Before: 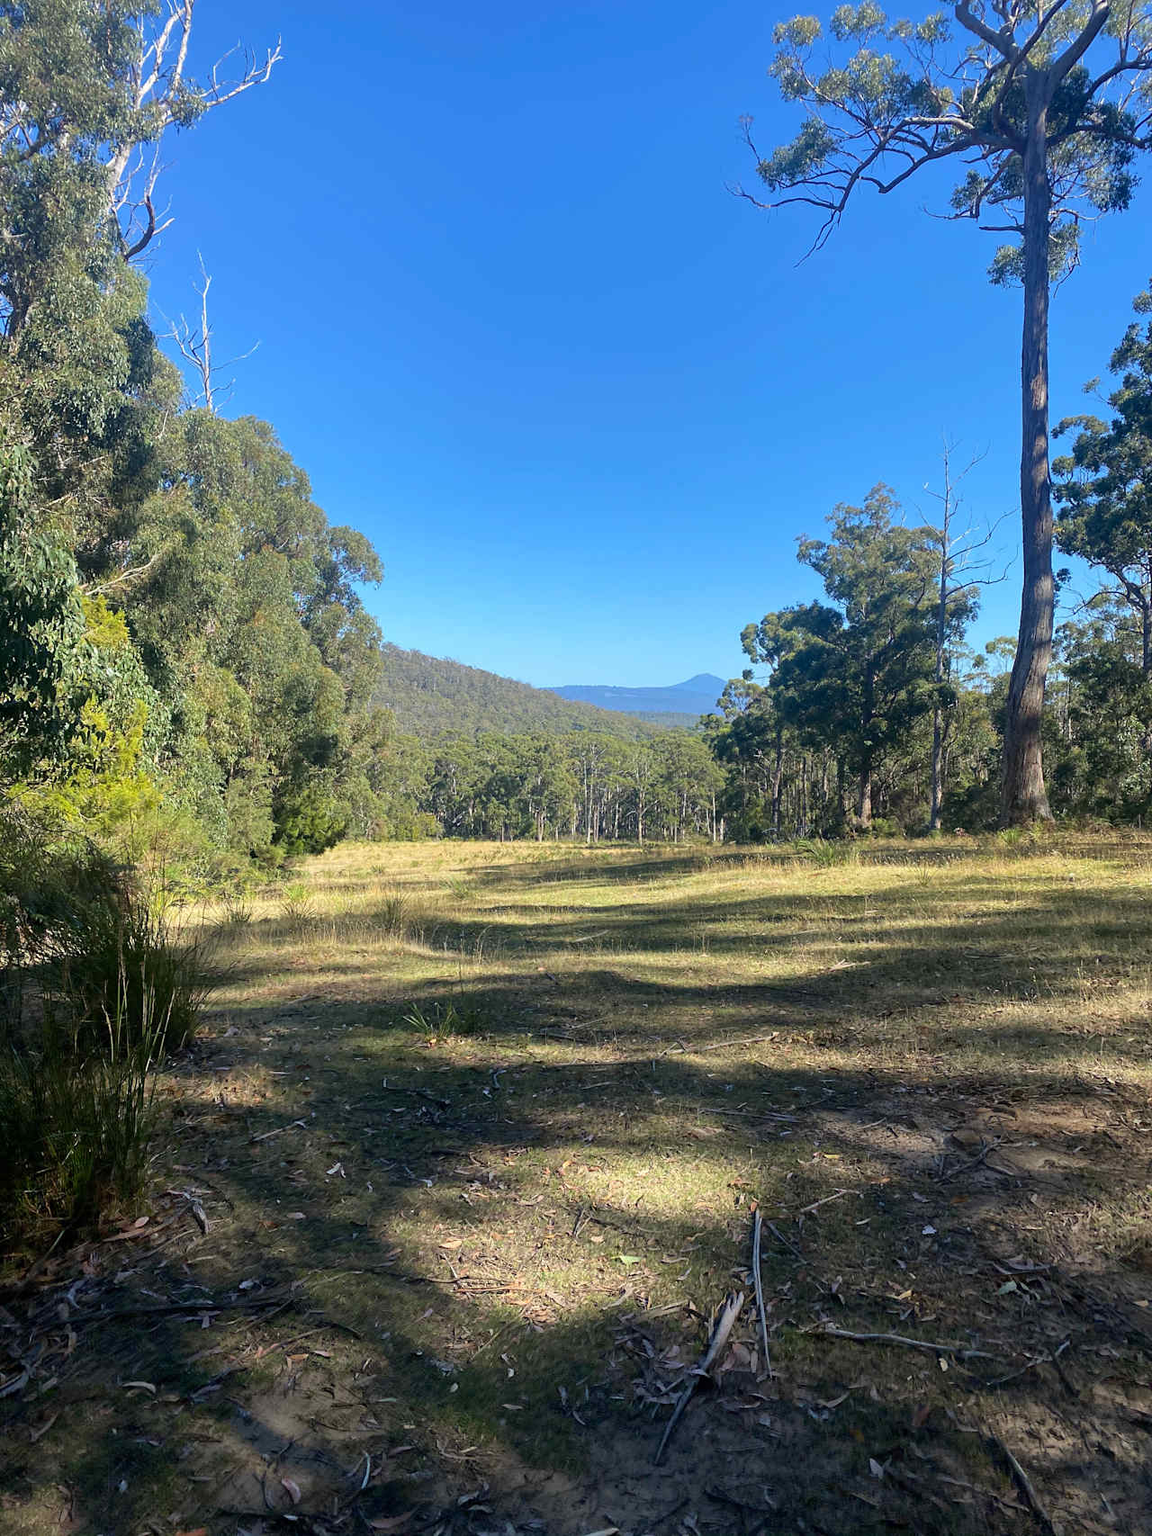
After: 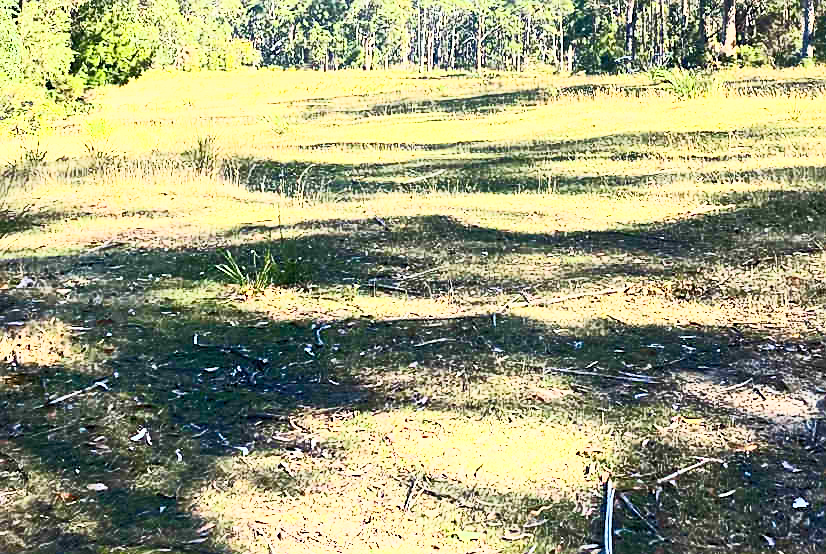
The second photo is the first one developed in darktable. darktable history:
crop: left 18.153%, top 50.663%, right 17.275%, bottom 16.847%
tone equalizer: edges refinement/feathering 500, mask exposure compensation -1.57 EV, preserve details no
exposure: compensate highlight preservation false
sharpen: amount 0.496
contrast brightness saturation: contrast 0.83, brightness 0.596, saturation 0.577
base curve: curves: ch0 [(0, 0) (0.158, 0.273) (0.879, 0.895) (1, 1)], preserve colors none
